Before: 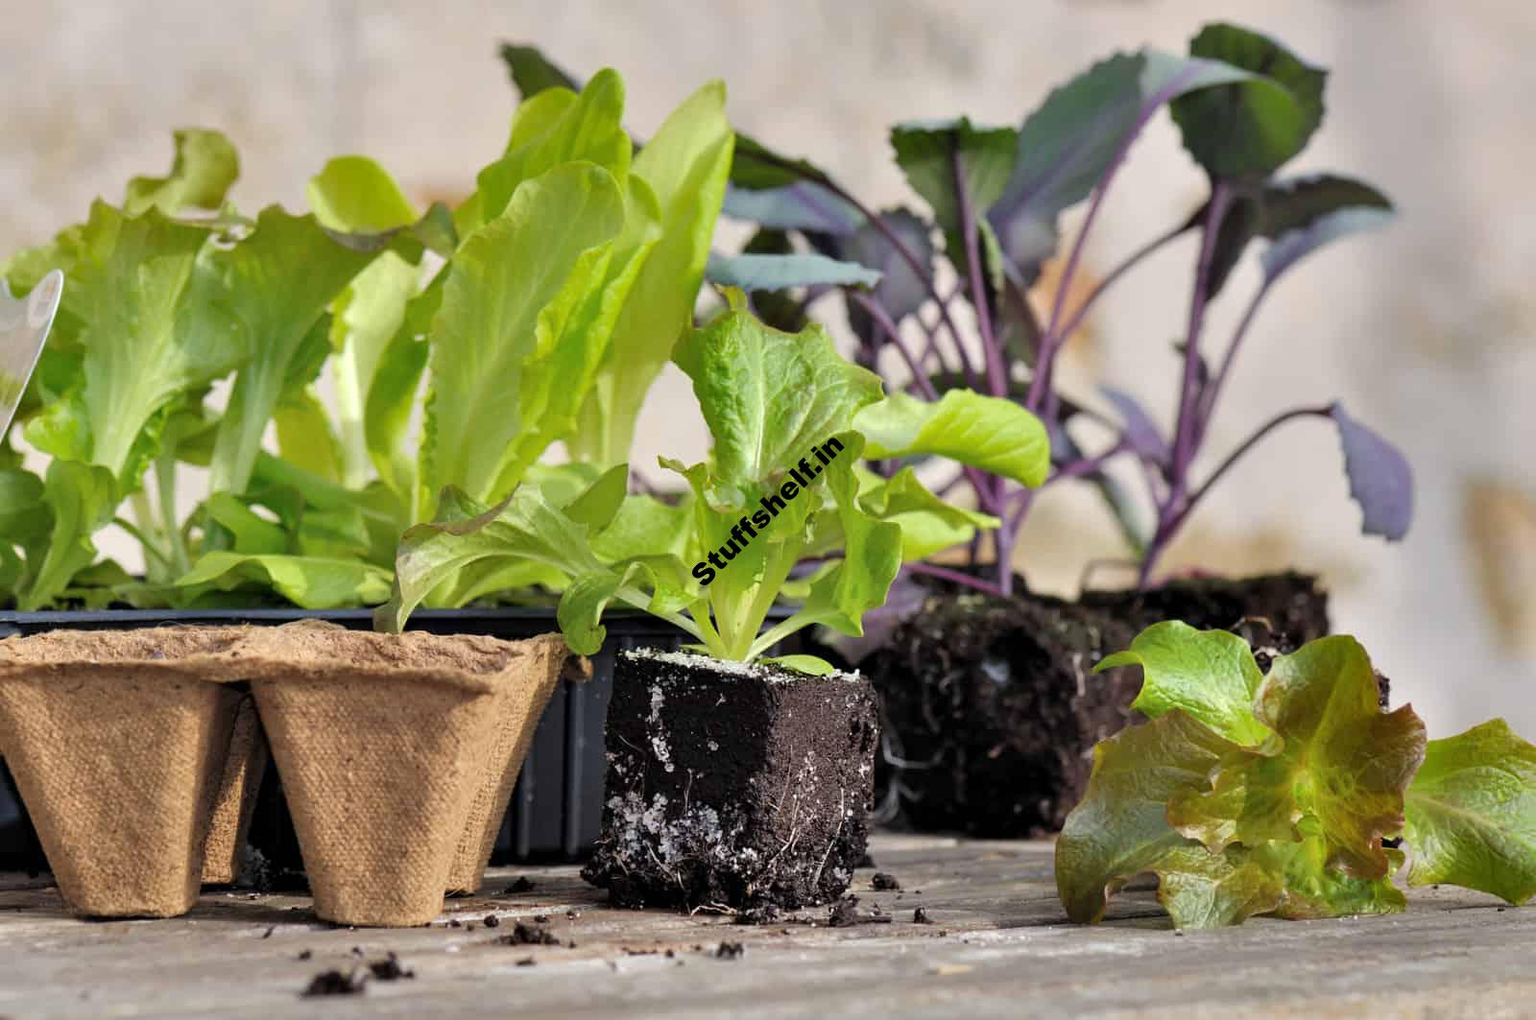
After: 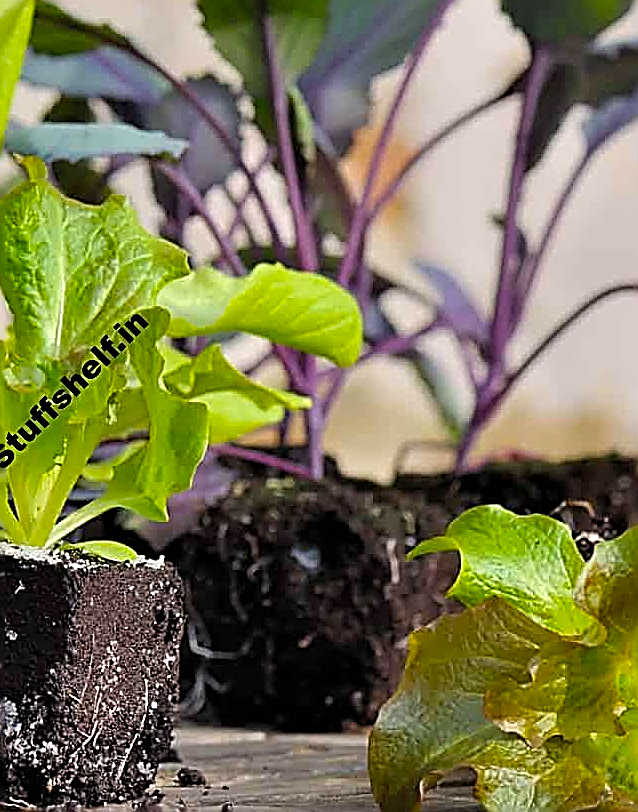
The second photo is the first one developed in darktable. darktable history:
crop: left 45.721%, top 13.393%, right 14.118%, bottom 10.01%
sharpen: amount 2
color balance rgb: perceptual saturation grading › global saturation 20%, global vibrance 20%
